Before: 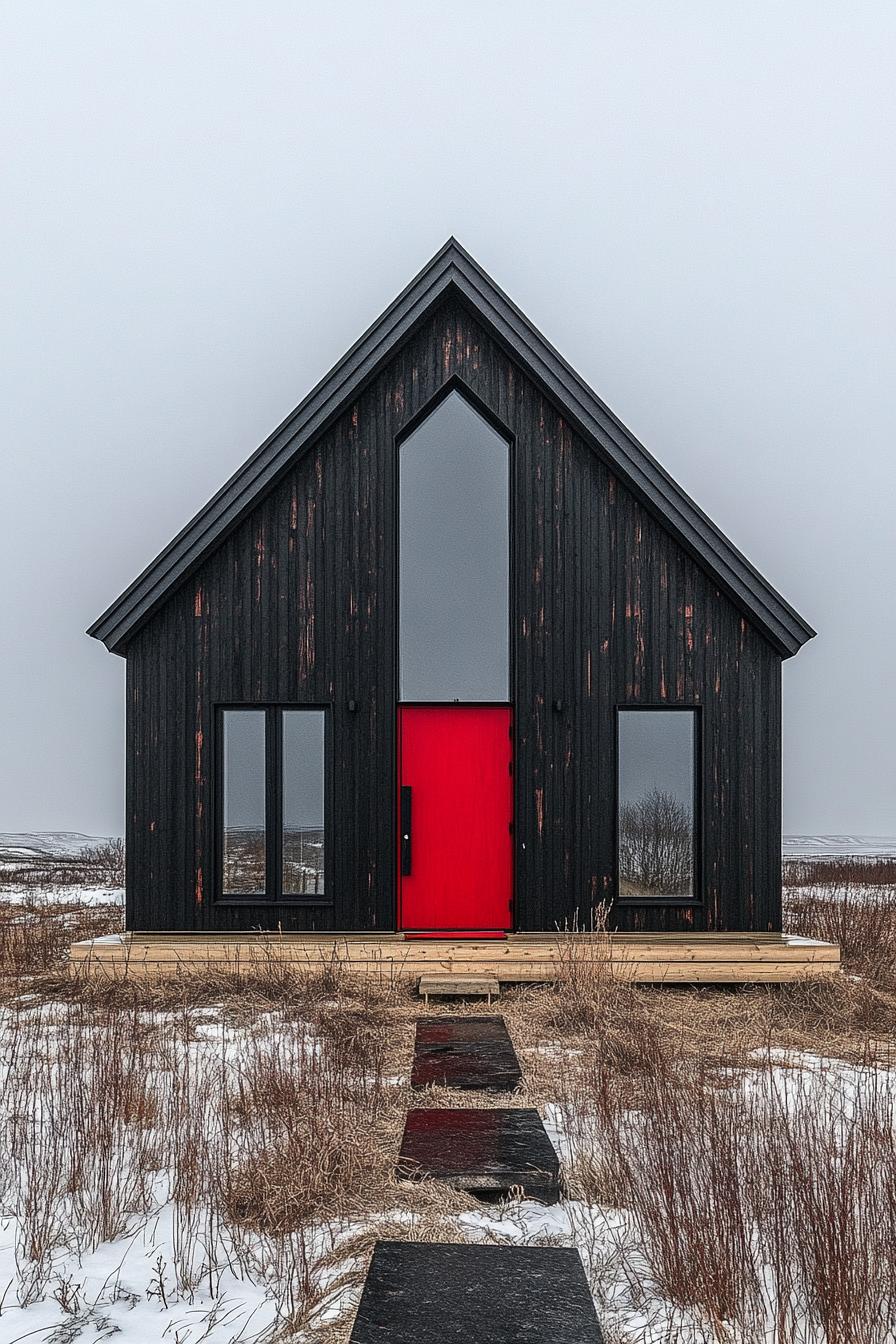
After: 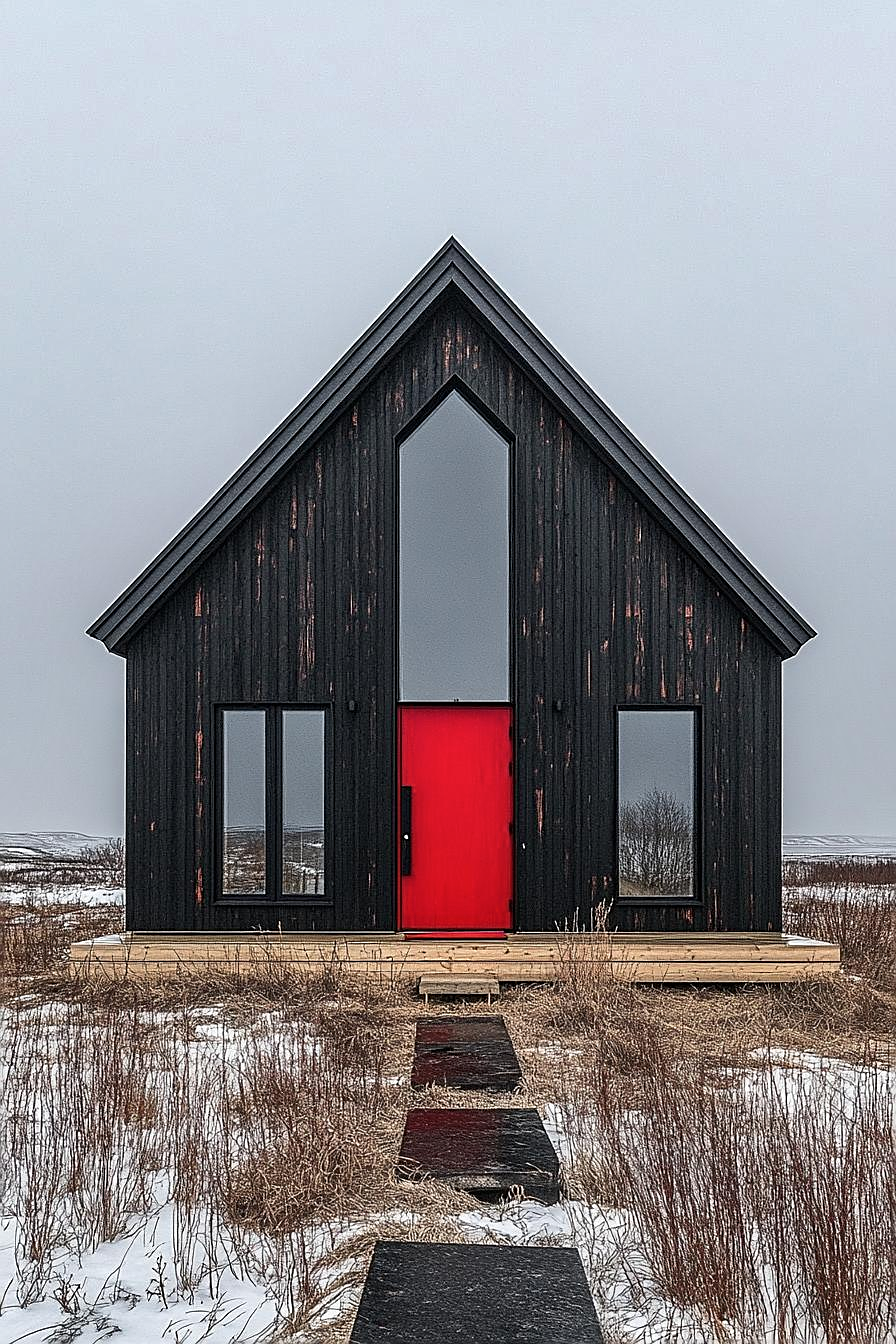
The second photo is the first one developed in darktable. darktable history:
sharpen: on, module defaults
shadows and highlights: shadows 33.6, highlights -46.95, compress 49.98%, soften with gaussian
